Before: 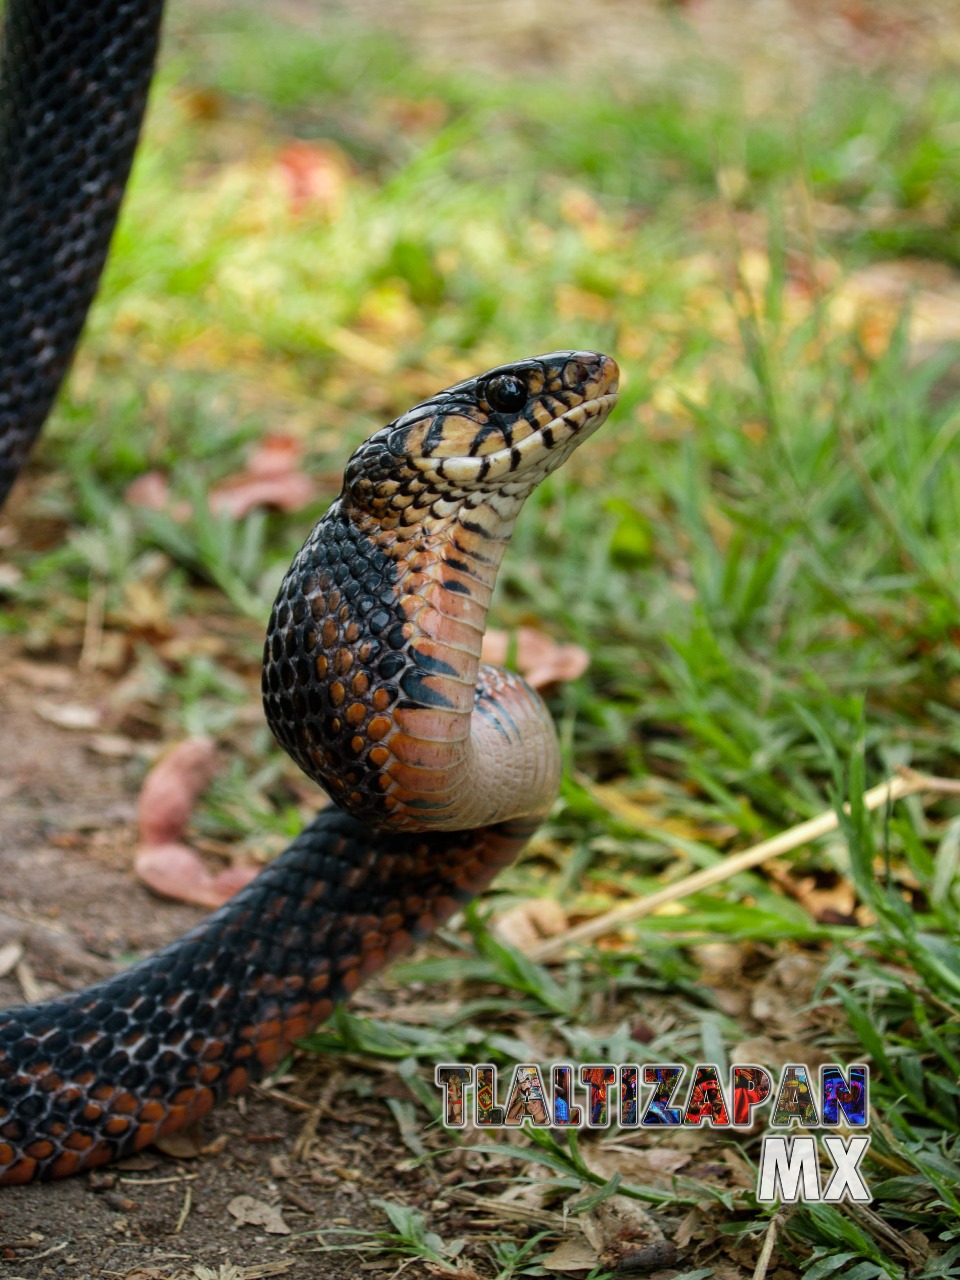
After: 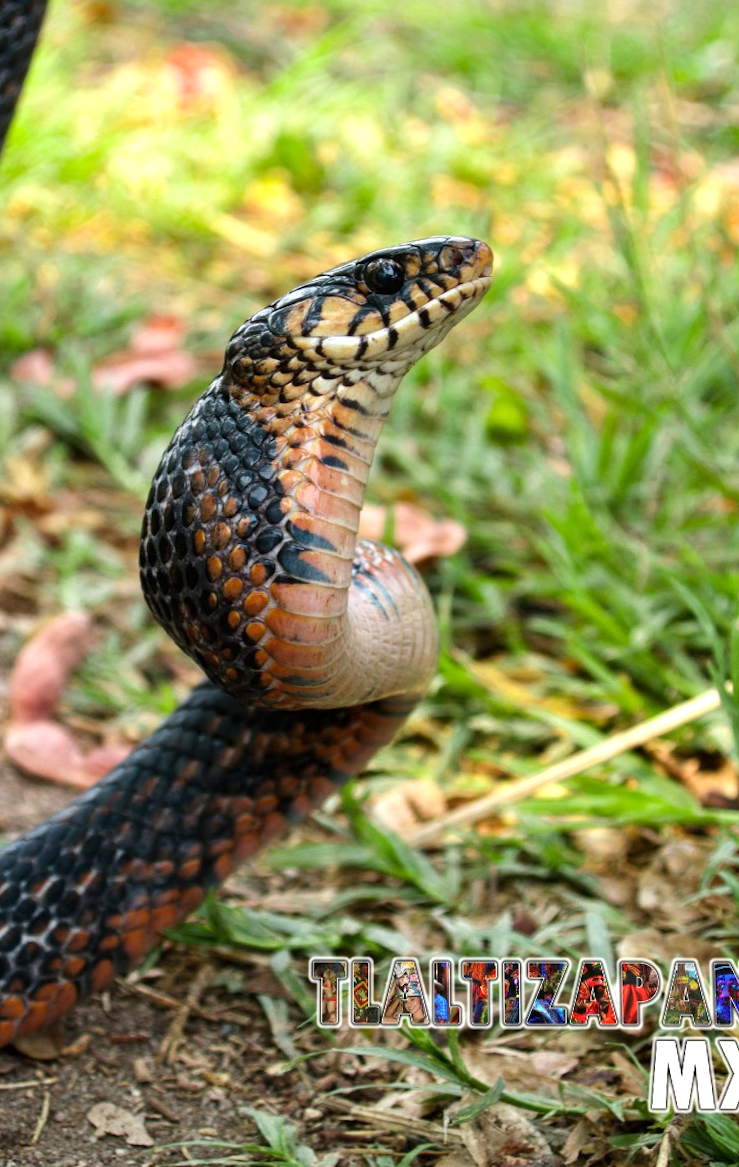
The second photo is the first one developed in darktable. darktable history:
rotate and perspective: rotation 0.215°, lens shift (vertical) -0.139, crop left 0.069, crop right 0.939, crop top 0.002, crop bottom 0.996
crop: left 9.807%, top 6.259%, right 7.334%, bottom 2.177%
exposure: exposure 0.6 EV, compensate highlight preservation false
